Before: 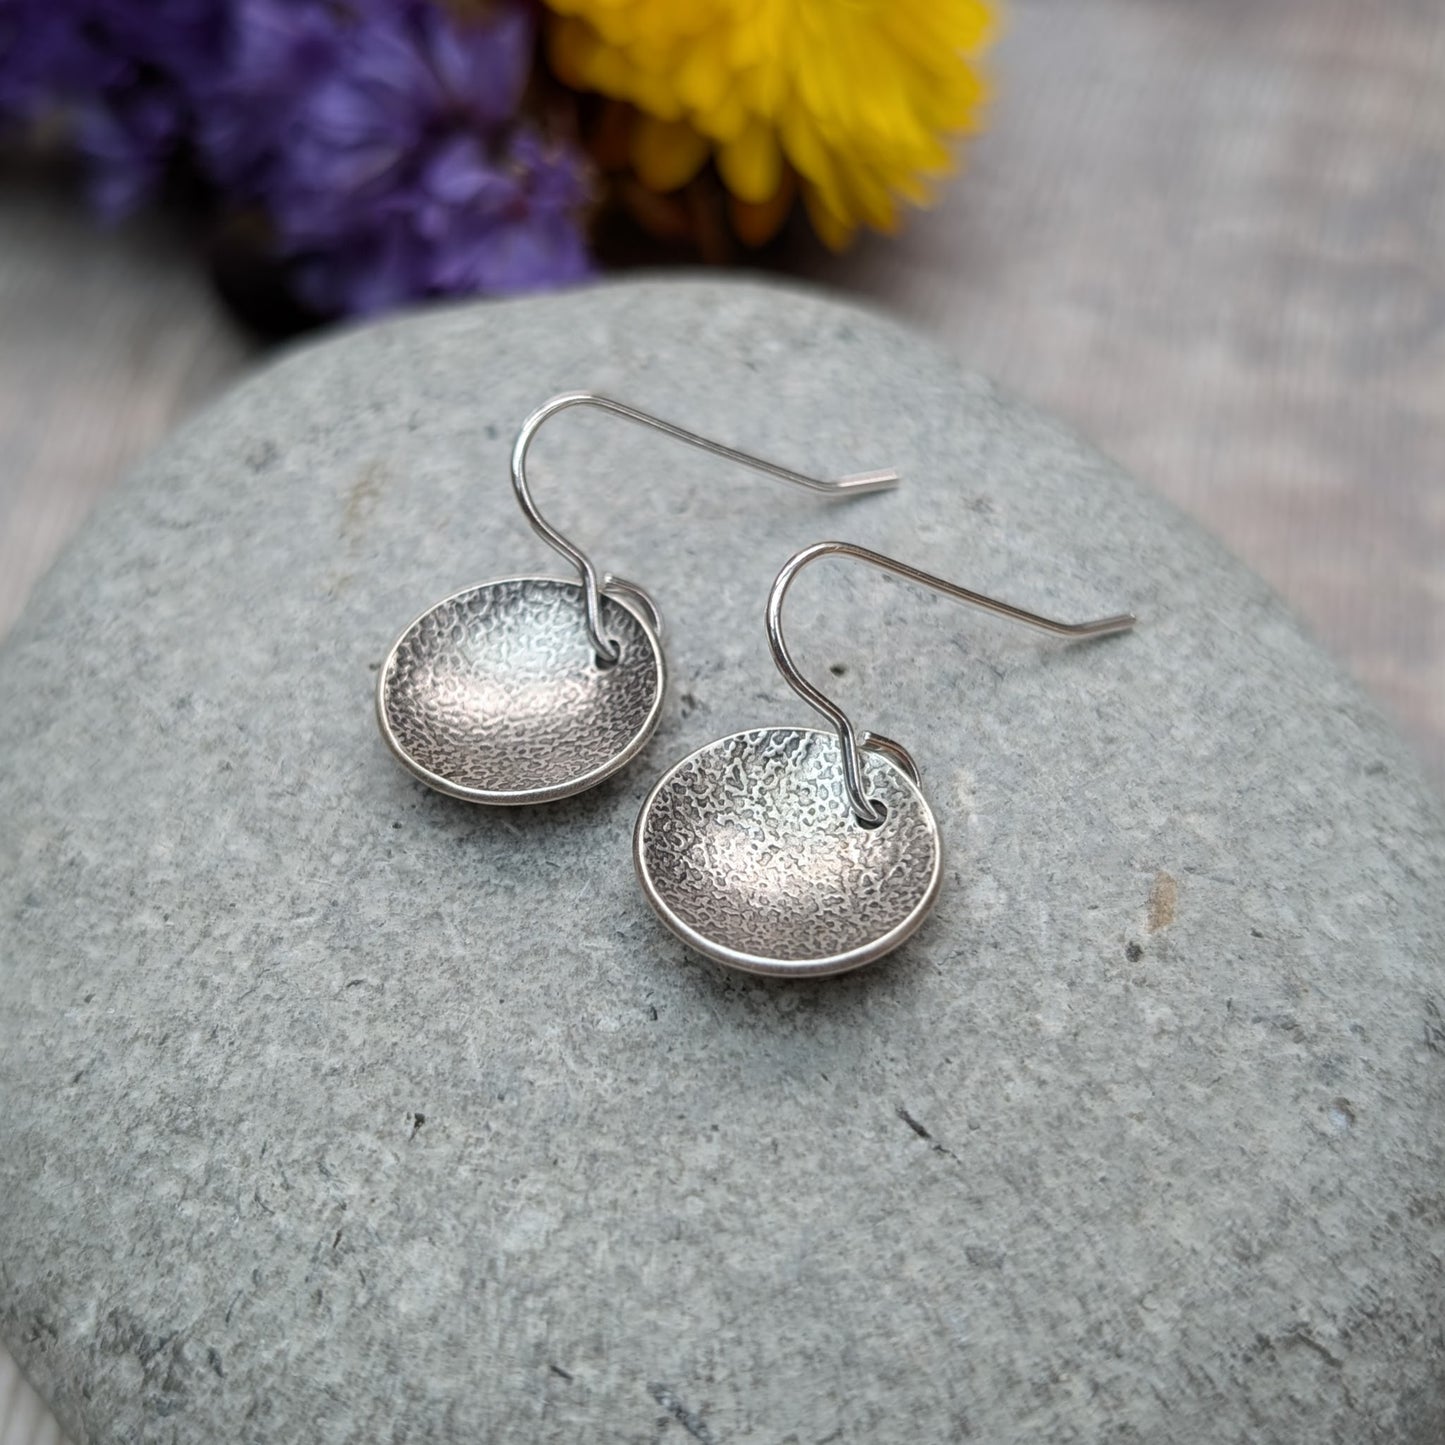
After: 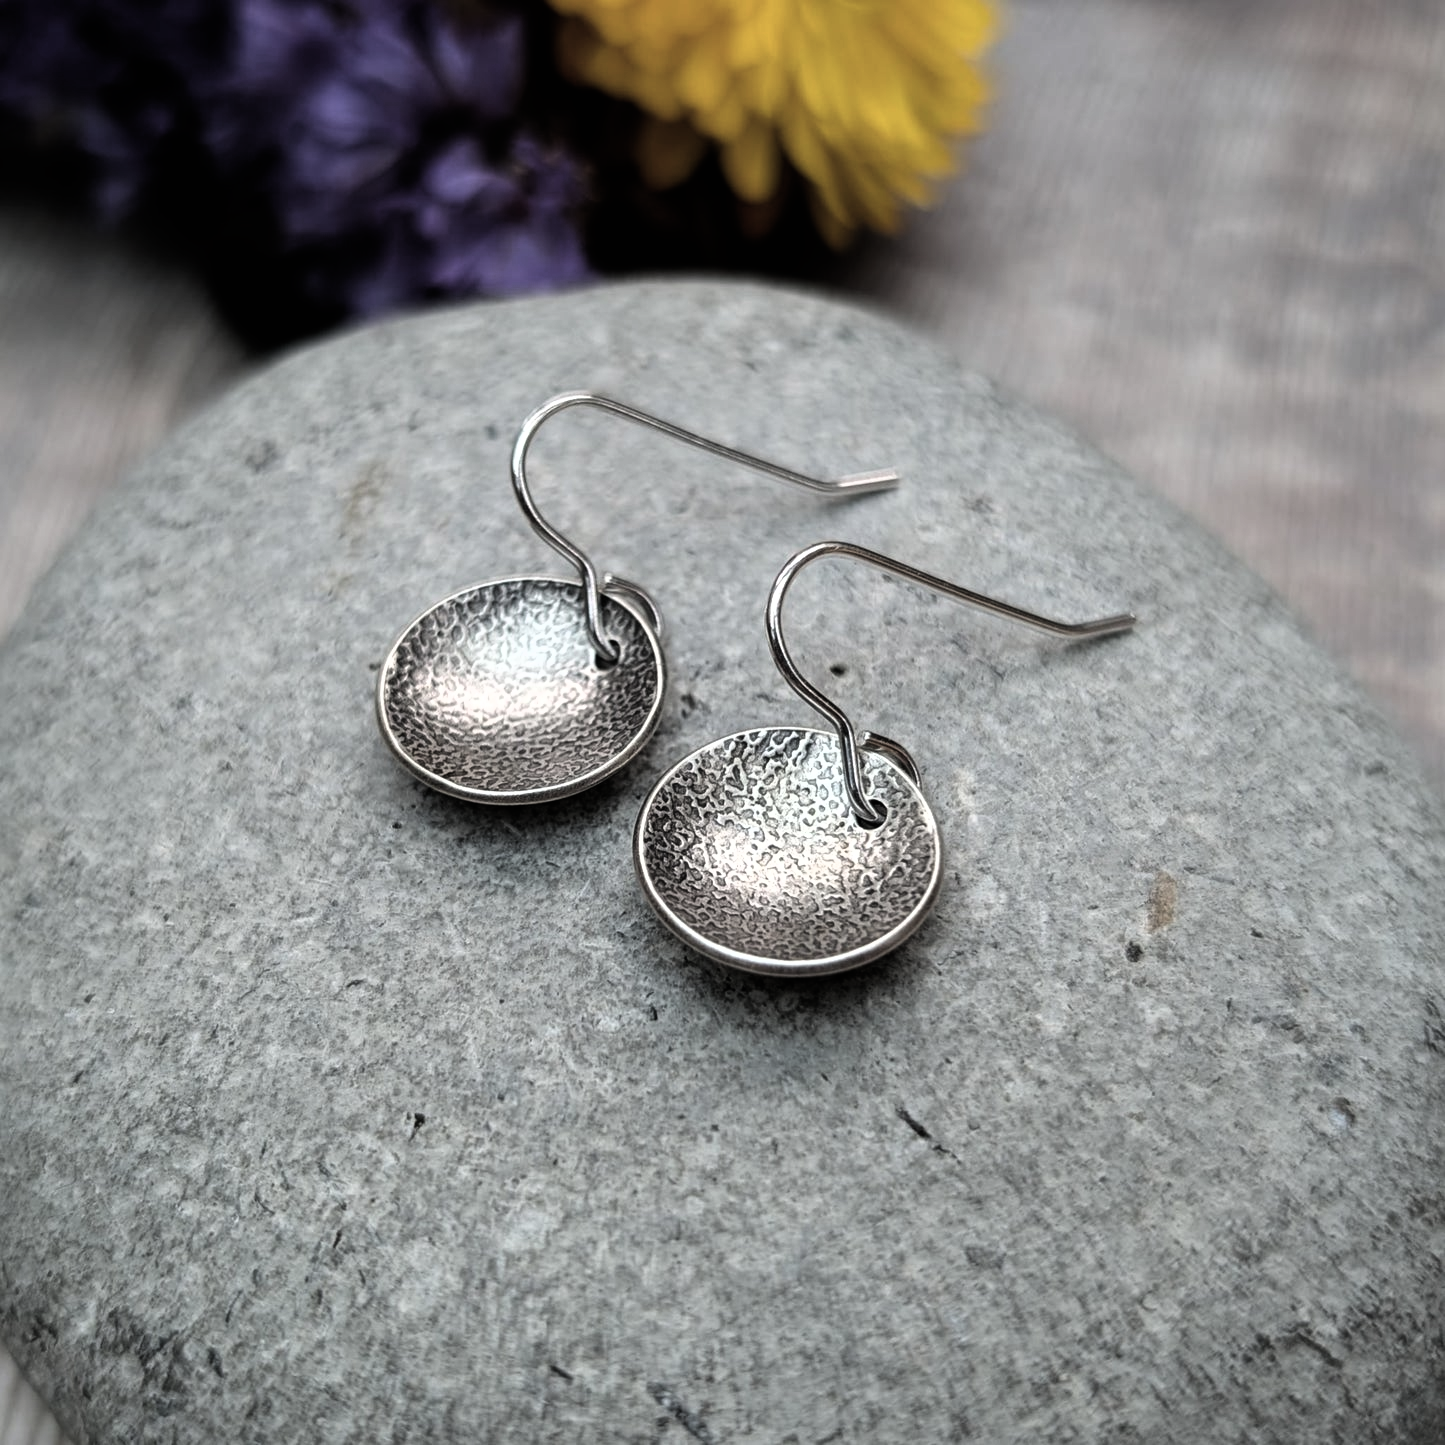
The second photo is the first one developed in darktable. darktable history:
filmic rgb: black relative exposure -8.2 EV, white relative exposure 2.2 EV, threshold 3 EV, hardness 7.11, latitude 85.74%, contrast 1.696, highlights saturation mix -4%, shadows ↔ highlights balance -2.69%, color science v5 (2021), contrast in shadows safe, contrast in highlights safe, enable highlight reconstruction true
exposure: black level correction -0.015, exposure -0.5 EV, compensate highlight preservation false
